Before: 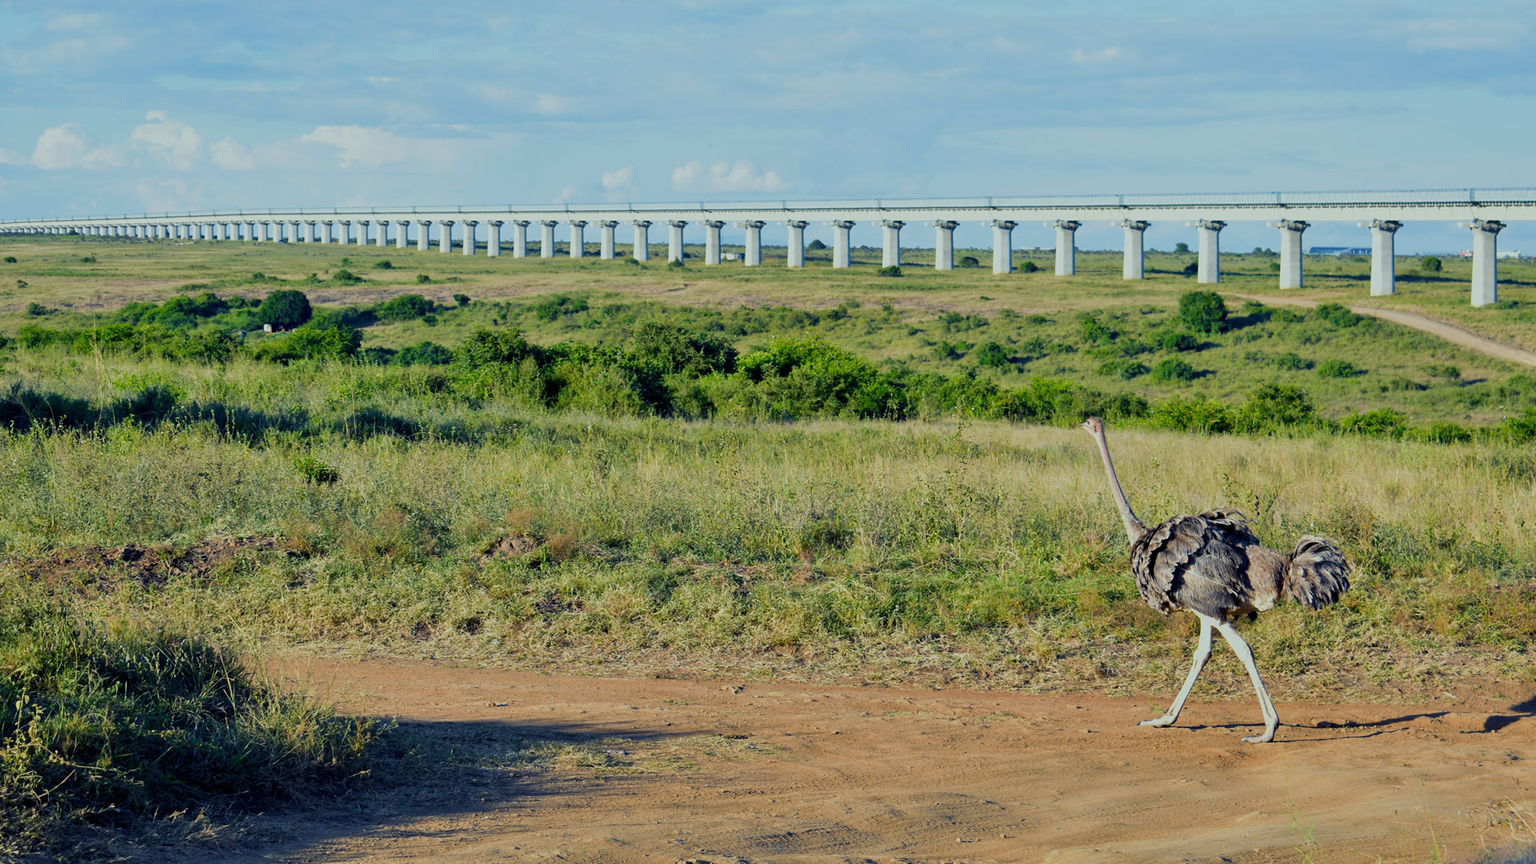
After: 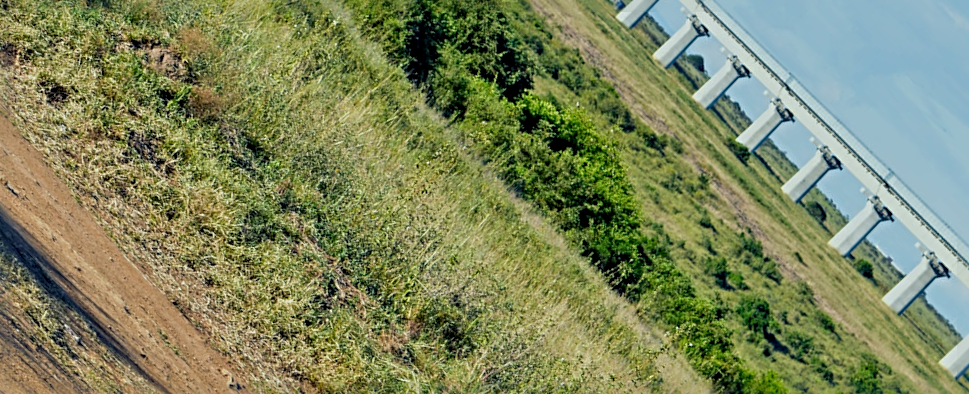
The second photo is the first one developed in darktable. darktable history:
sharpen: radius 4.897
crop and rotate: angle -44.94°, top 16.659%, right 0.829%, bottom 11.629%
local contrast: on, module defaults
